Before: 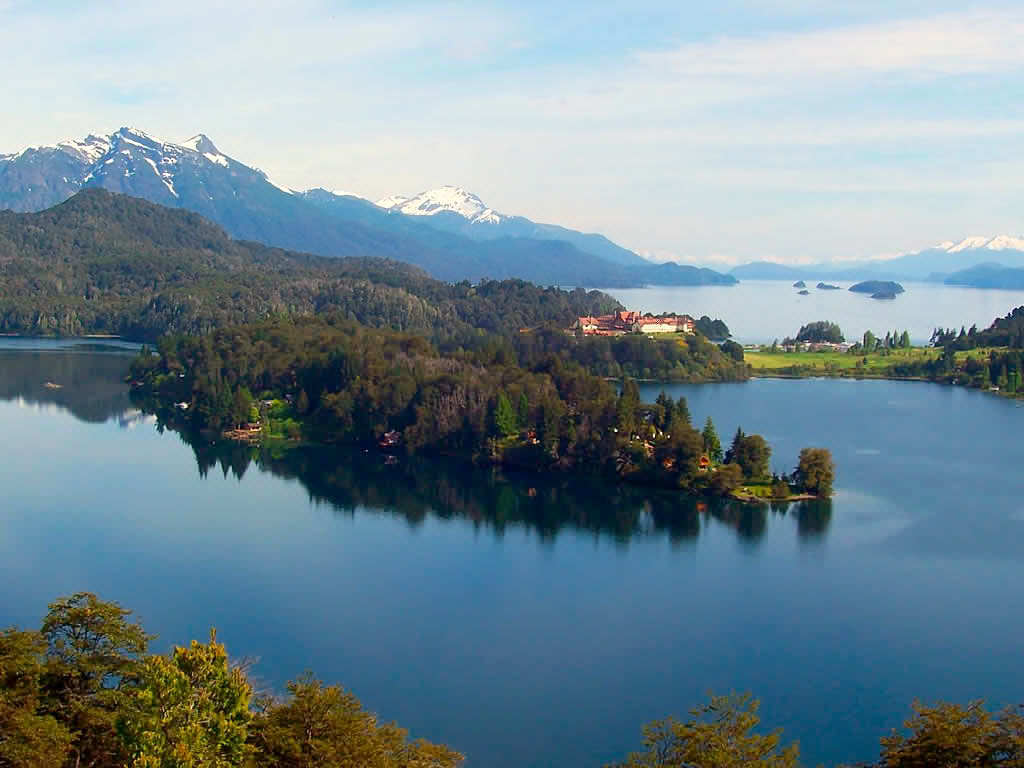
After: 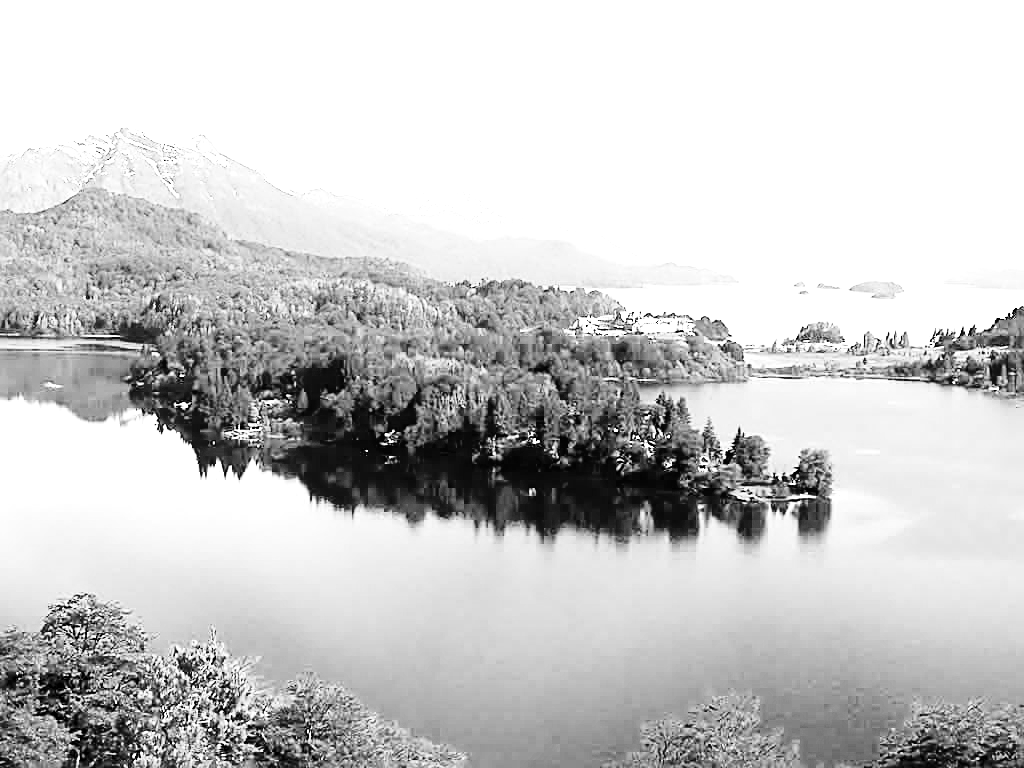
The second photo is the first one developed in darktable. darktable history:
color balance rgb: perceptual saturation grading › global saturation 20%, perceptual saturation grading › highlights -25.348%, perceptual saturation grading › shadows 24.871%, global vibrance 16.252%, saturation formula JzAzBz (2021)
exposure: black level correction 0, exposure 1.625 EV, compensate highlight preservation false
base curve: curves: ch0 [(0, 0) (0.028, 0.03) (0.121, 0.232) (0.46, 0.748) (0.859, 0.968) (1, 1)], preserve colors none
sharpen: radius 2.534, amount 0.622
color zones: curves: ch0 [(0.004, 0.588) (0.116, 0.636) (0.259, 0.476) (0.423, 0.464) (0.75, 0.5)]; ch1 [(0, 0) (0.143, 0) (0.286, 0) (0.429, 0) (0.571, 0) (0.714, 0) (0.857, 0)]
